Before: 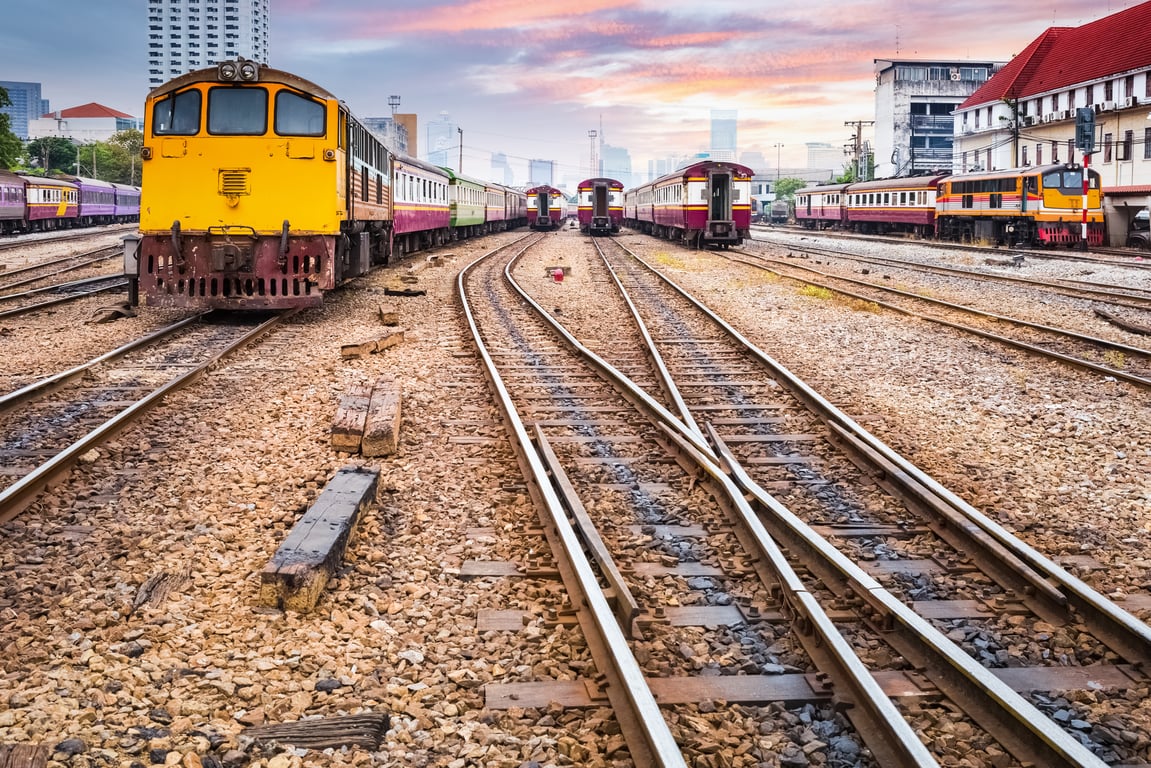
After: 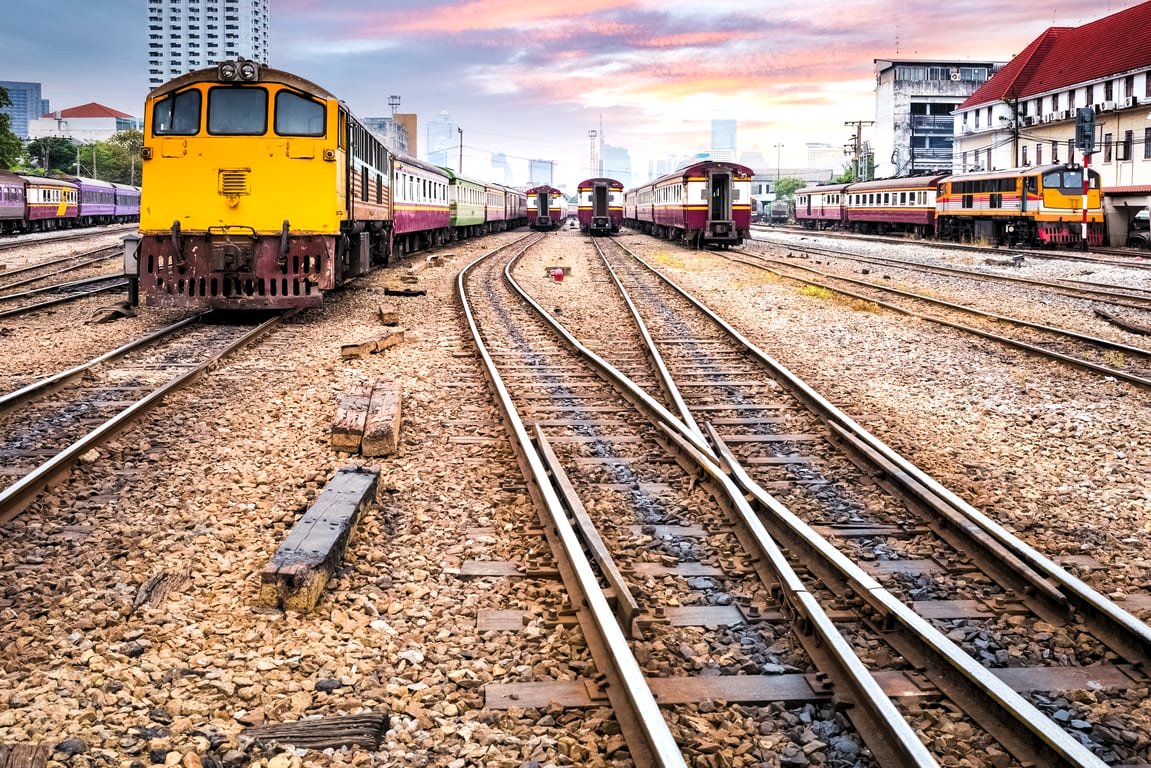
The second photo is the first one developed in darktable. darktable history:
levels: white 99.91%, levels [0.062, 0.494, 0.925]
